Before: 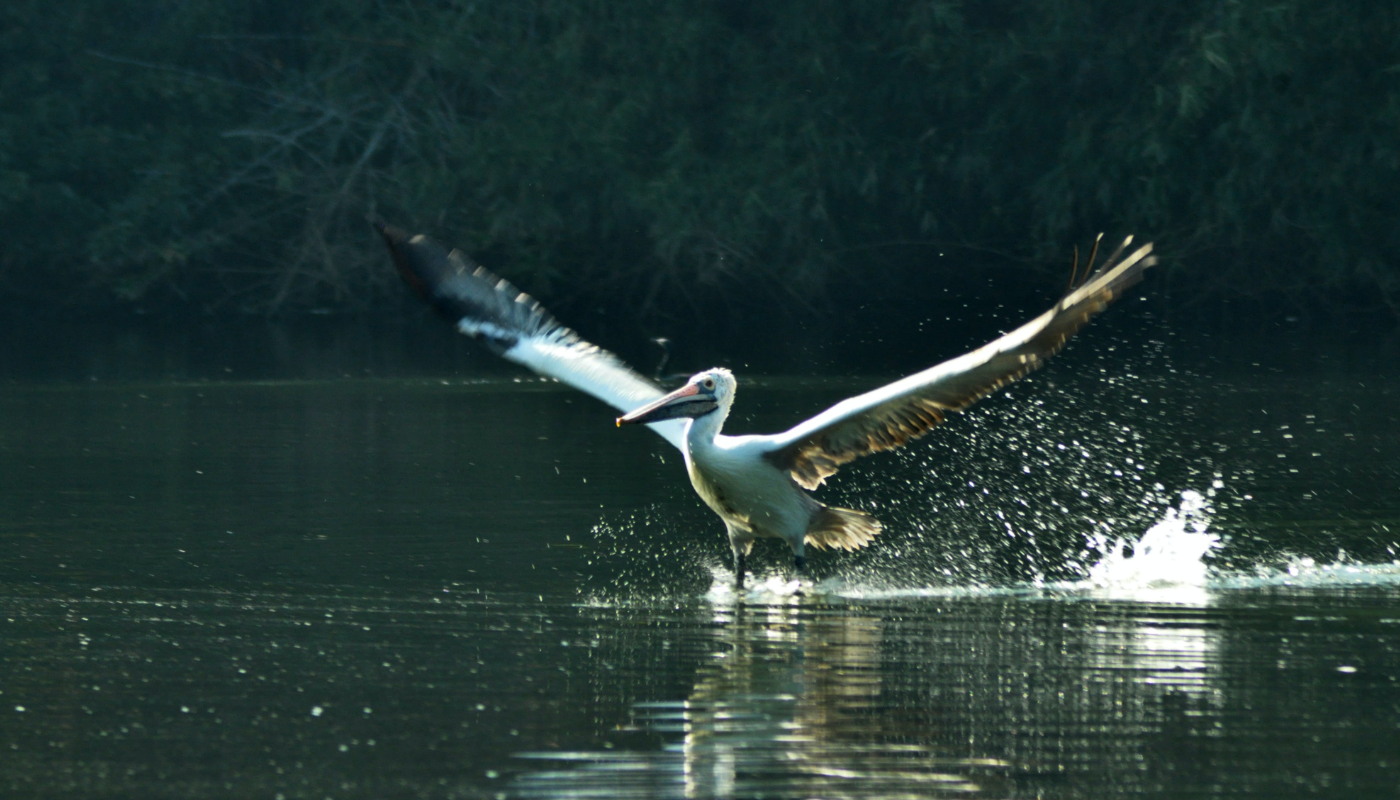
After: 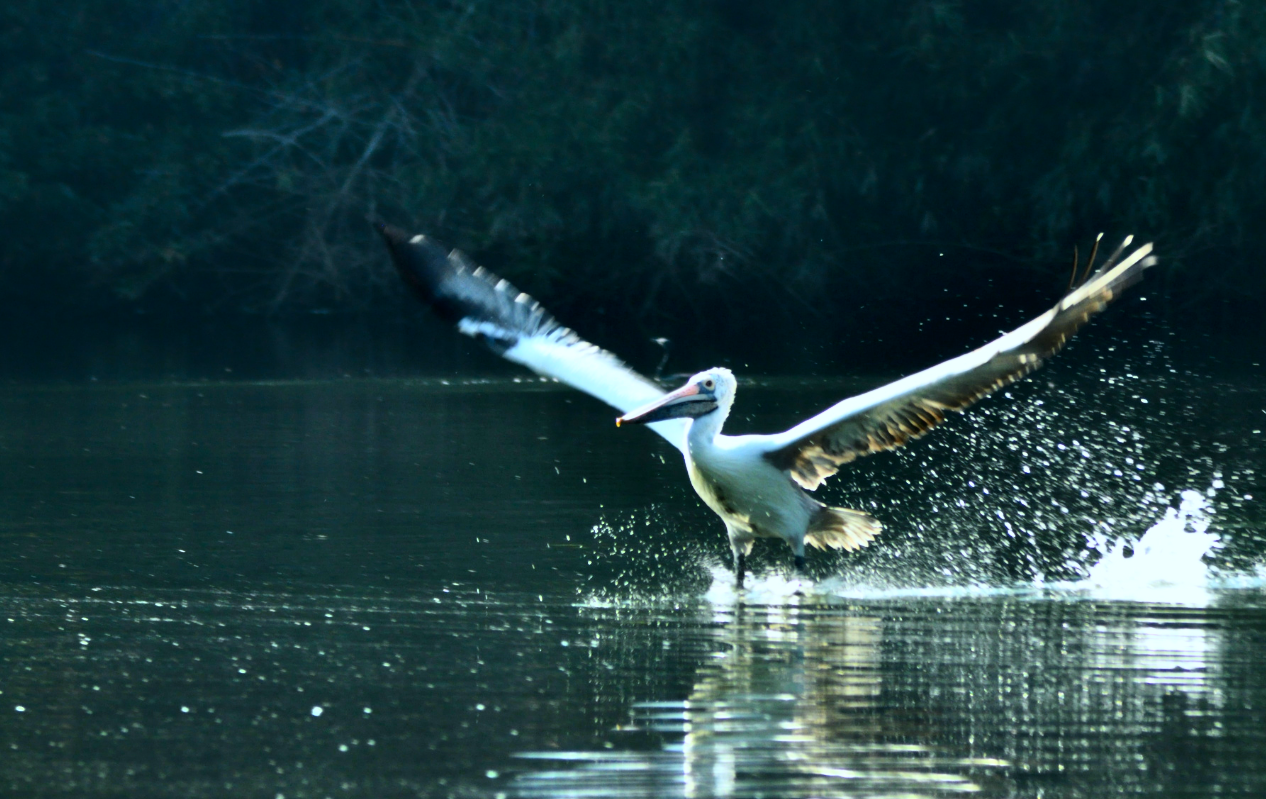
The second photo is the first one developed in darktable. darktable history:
crop: right 9.509%, bottom 0.031%
contrast equalizer: octaves 7, y [[0.502, 0.505, 0.512, 0.529, 0.564, 0.588], [0.5 ×6], [0.502, 0.505, 0.512, 0.529, 0.564, 0.588], [0, 0.001, 0.001, 0.004, 0.008, 0.011], [0, 0.001, 0.001, 0.004, 0.008, 0.011]], mix -1
rgb curve: curves: ch0 [(0, 0) (0.078, 0.051) (0.929, 0.956) (1, 1)], compensate middle gray true
white balance: red 0.931, blue 1.11
tone equalizer: -7 EV 0.15 EV, -6 EV 0.6 EV, -5 EV 1.15 EV, -4 EV 1.33 EV, -3 EV 1.15 EV, -2 EV 0.6 EV, -1 EV 0.15 EV, mask exposure compensation -0.5 EV
contrast brightness saturation: contrast 0.28
